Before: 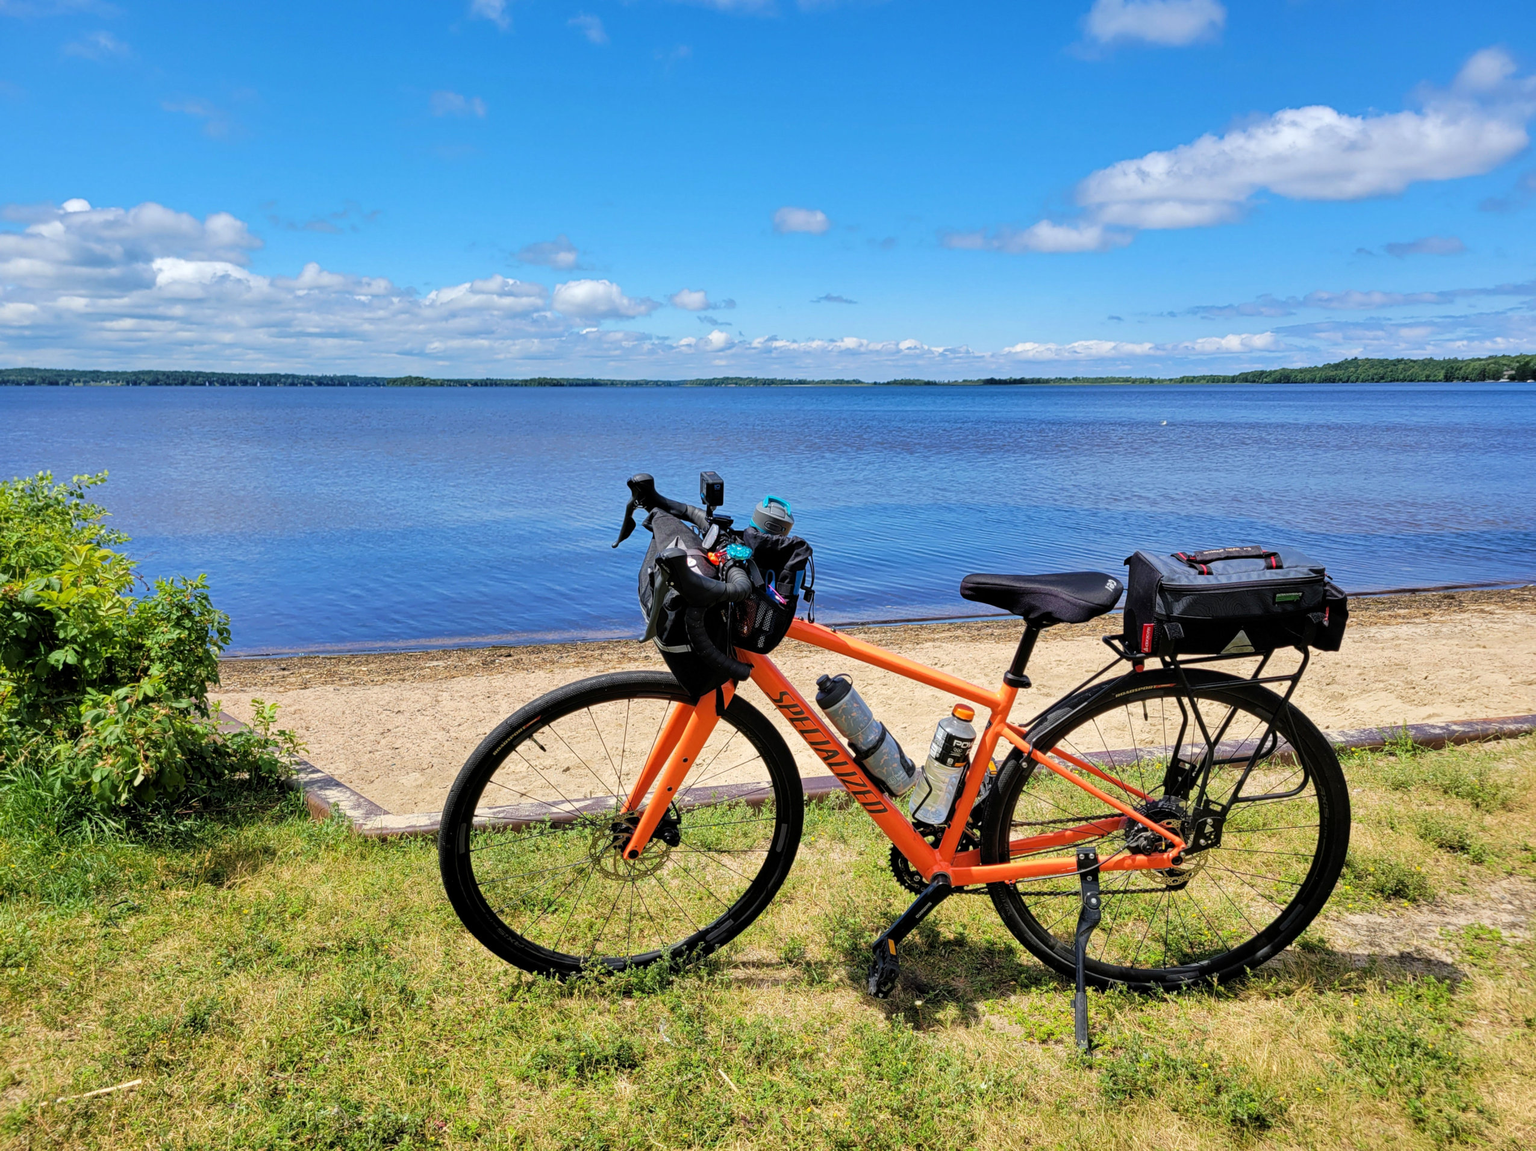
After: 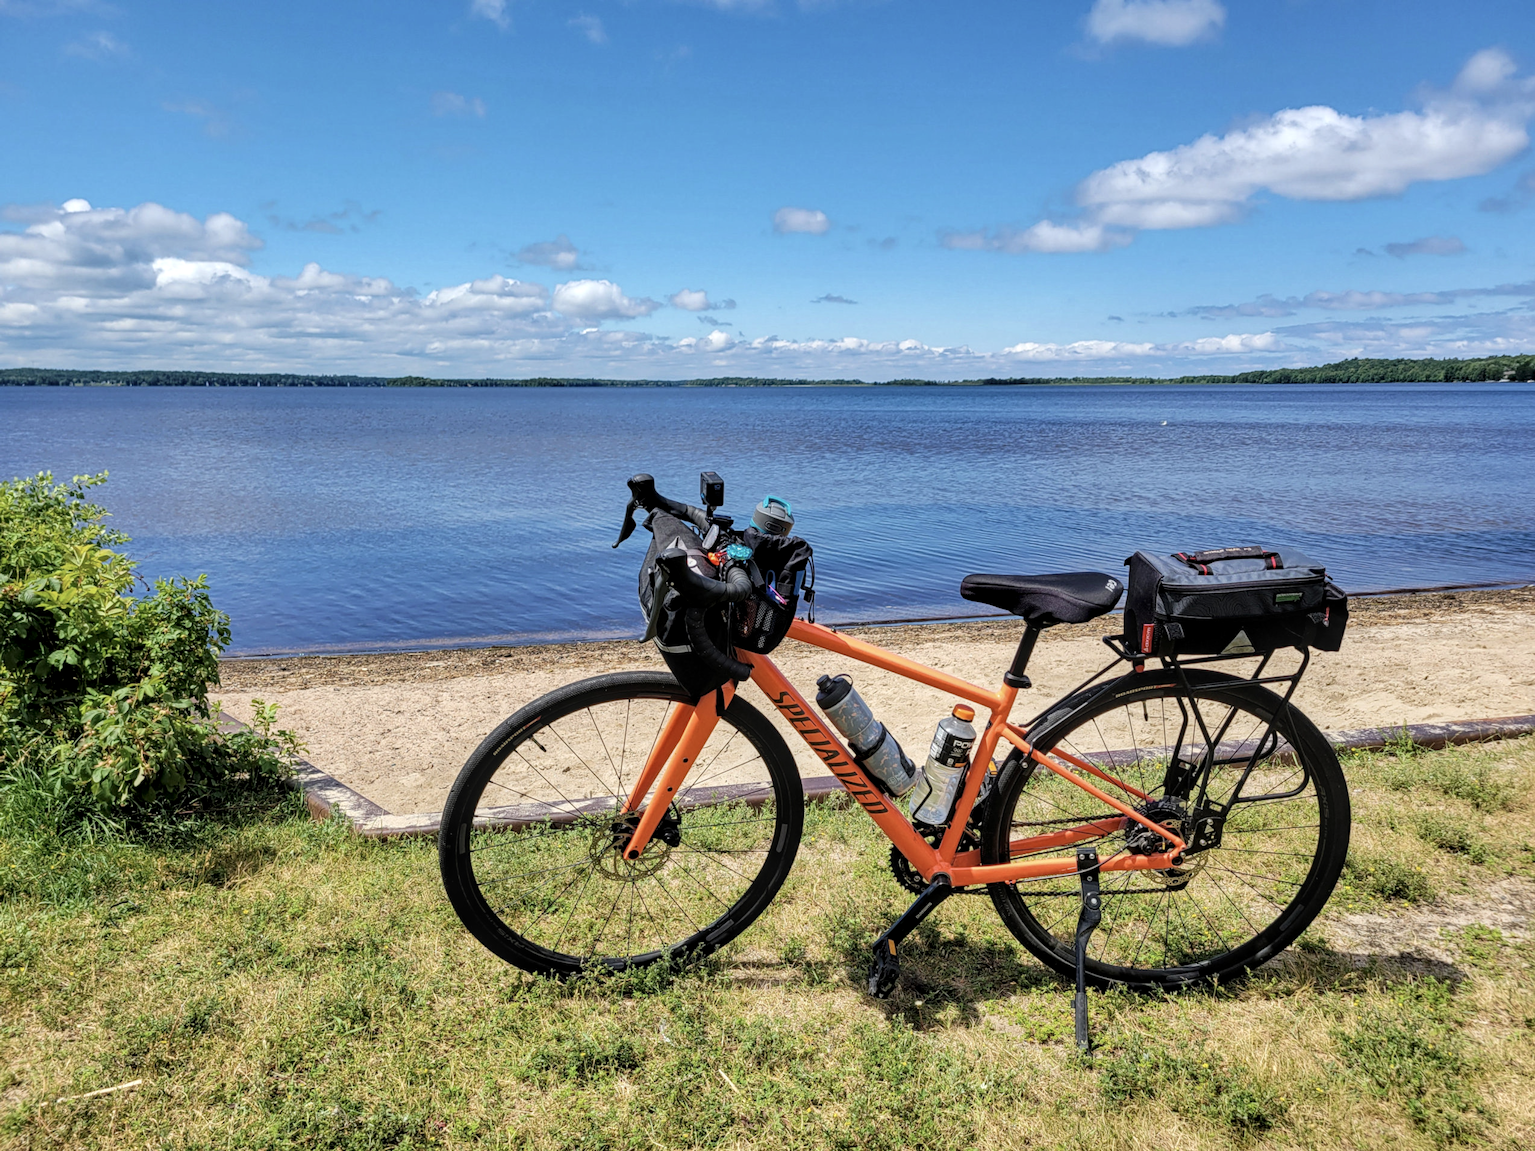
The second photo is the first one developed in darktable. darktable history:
local contrast: on, module defaults
contrast brightness saturation: contrast 0.064, brightness -0.008, saturation -0.22
